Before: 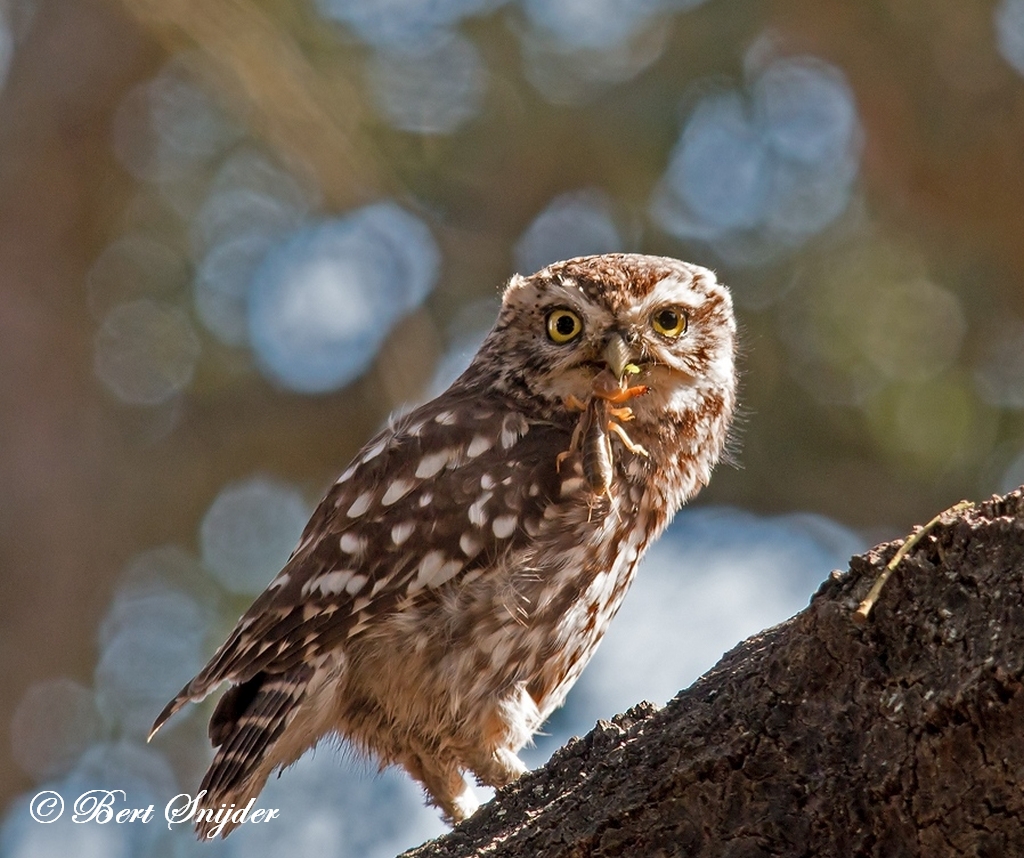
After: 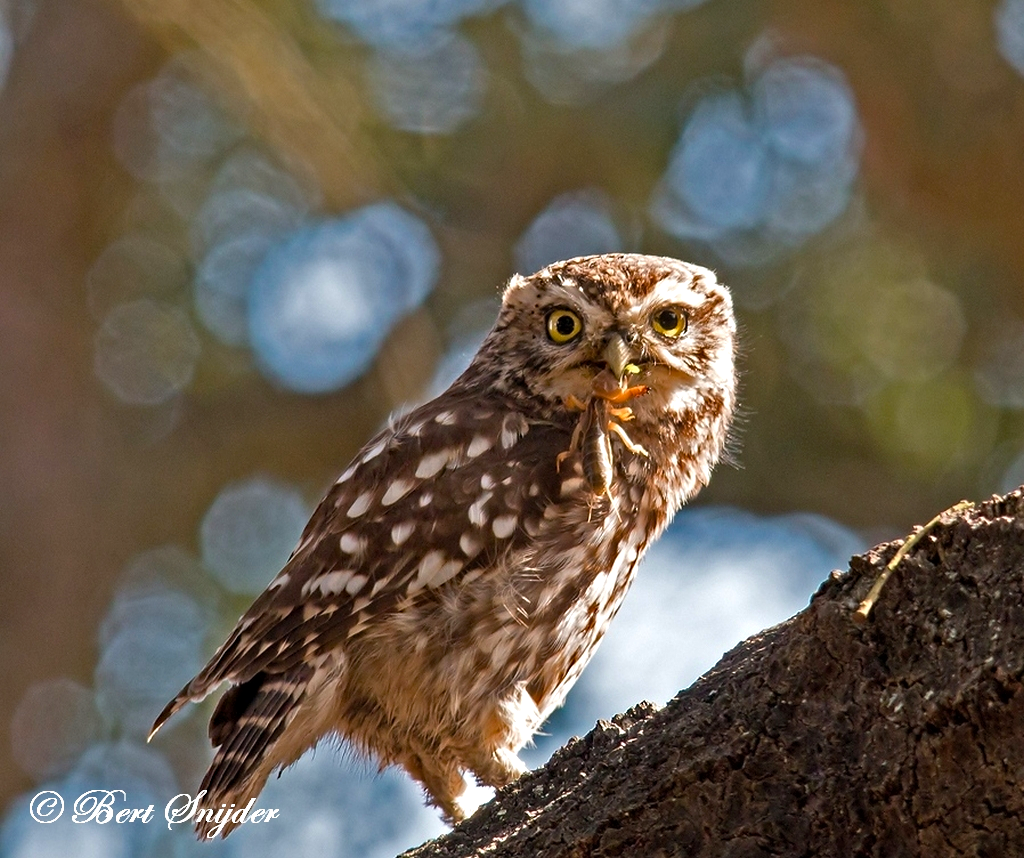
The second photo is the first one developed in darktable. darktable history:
color balance rgb: perceptual saturation grading › global saturation 1.704%, perceptual saturation grading › highlights -2.378%, perceptual saturation grading › mid-tones 4.02%, perceptual saturation grading › shadows 7.867%, perceptual brilliance grading › global brilliance 1.979%, perceptual brilliance grading › highlights 8.069%, perceptual brilliance grading › shadows -3.528%, global vibrance 20%
haze removal: compatibility mode true, adaptive false
